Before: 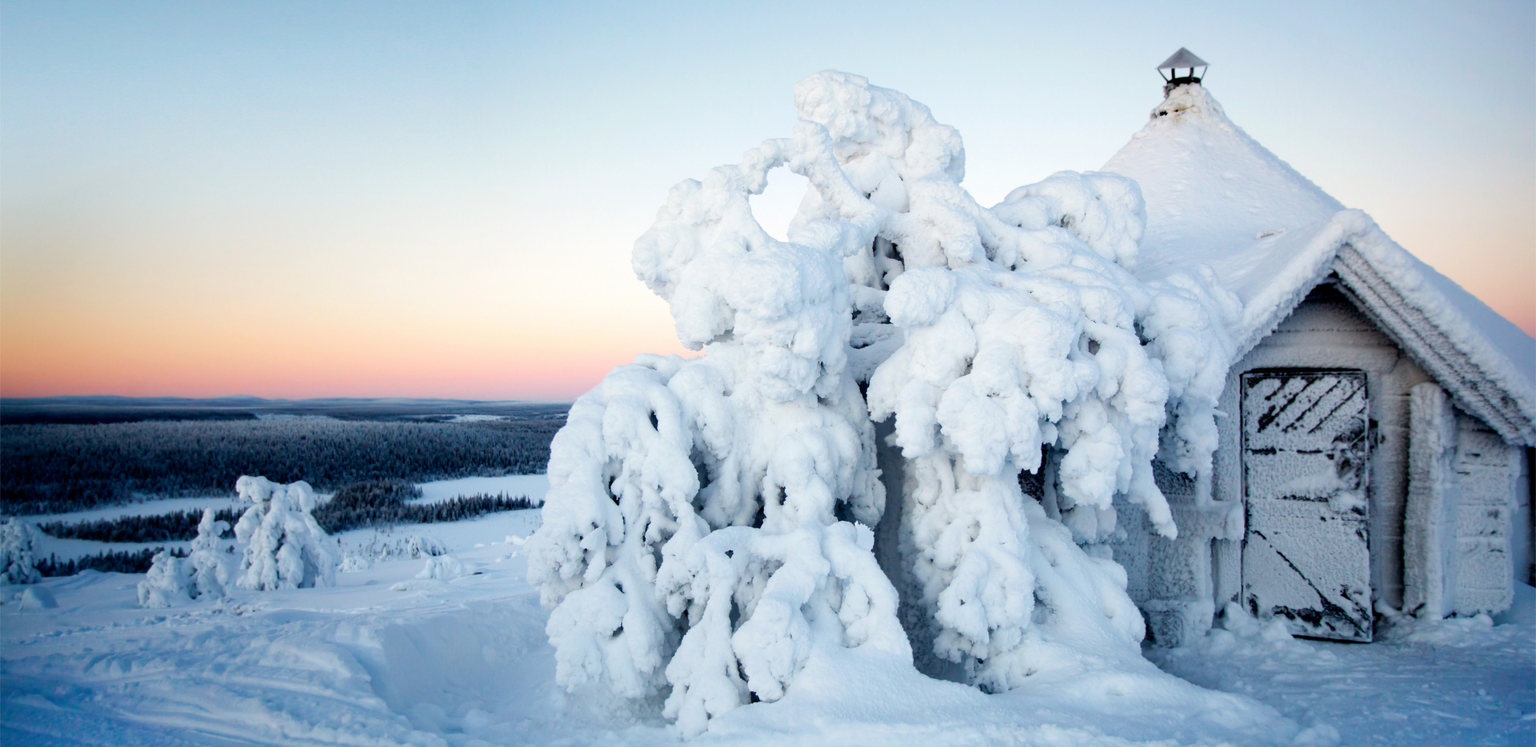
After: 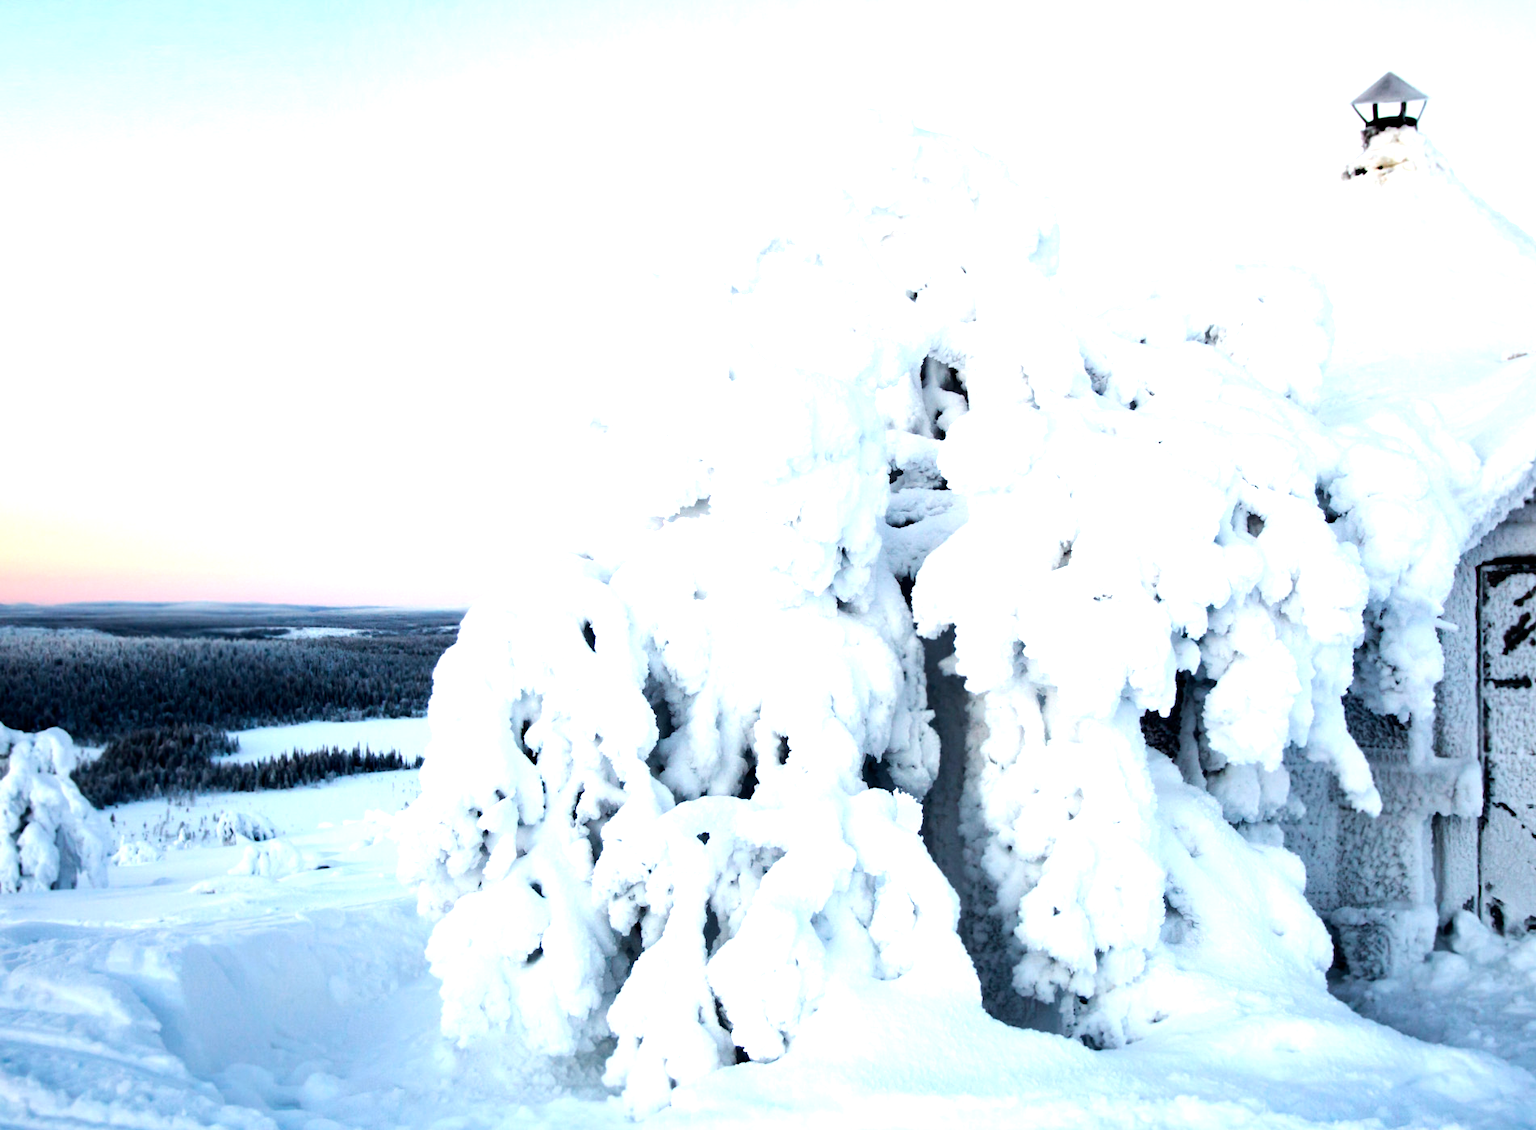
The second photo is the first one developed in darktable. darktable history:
contrast equalizer: octaves 7, y [[0.5 ×6], [0.5 ×6], [0.5, 0.5, 0.501, 0.545, 0.707, 0.863], [0 ×6], [0 ×6]], mix 0.298
tone equalizer: -8 EV -1.05 EV, -7 EV -1.05 EV, -6 EV -0.836 EV, -5 EV -0.579 EV, -3 EV 0.578 EV, -2 EV 0.879 EV, -1 EV 1 EV, +0 EV 1.05 EV, edges refinement/feathering 500, mask exposure compensation -1.57 EV, preserve details no
crop: left 17.224%, right 16.67%
